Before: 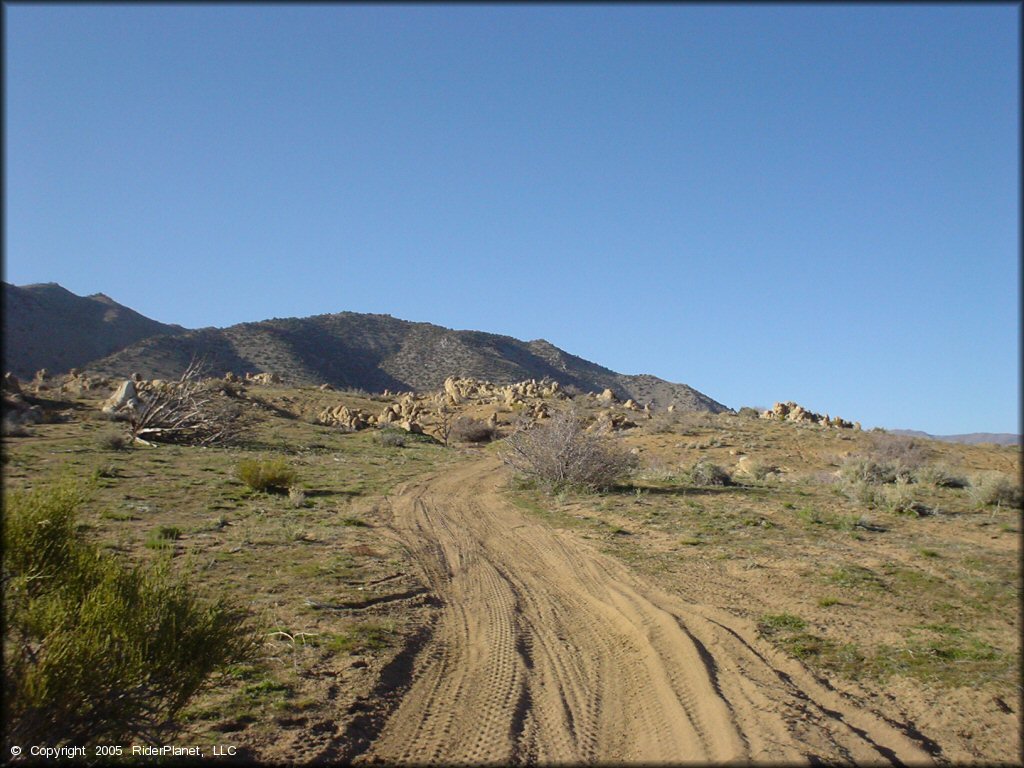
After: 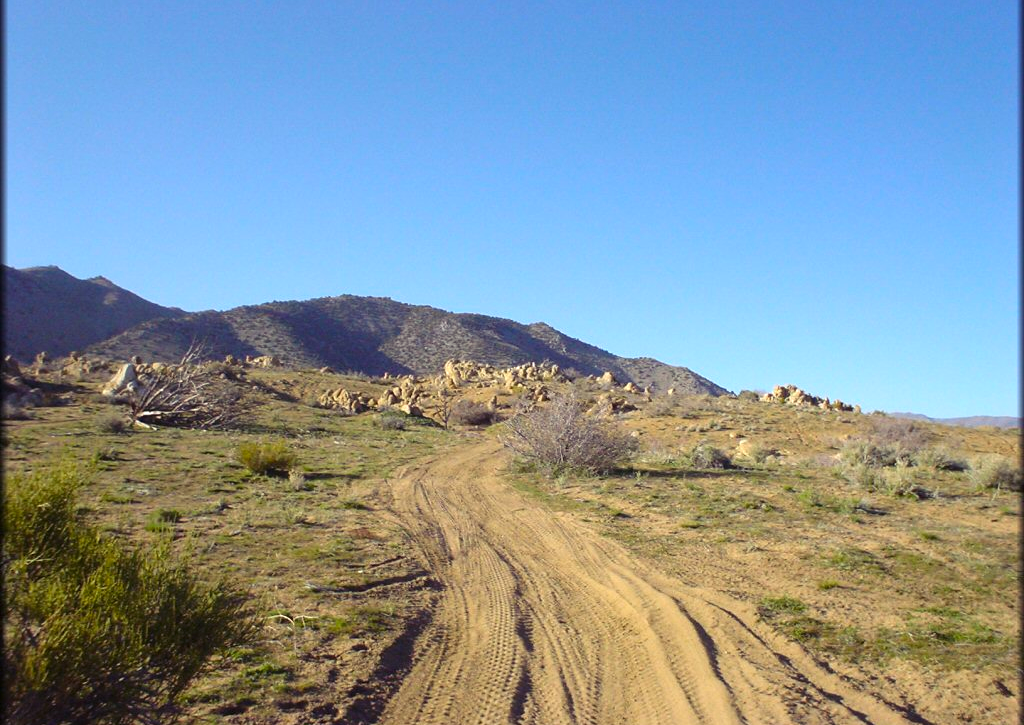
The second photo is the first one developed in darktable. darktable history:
exposure: black level correction 0, exposure 0.498 EV, compensate exposure bias true, compensate highlight preservation false
color balance rgb: shadows lift › luminance -21.311%, shadows lift › chroma 8.713%, shadows lift › hue 283.7°, perceptual saturation grading › global saturation 0.351%, global vibrance 30.478%
crop and rotate: top 2.324%, bottom 3.271%
